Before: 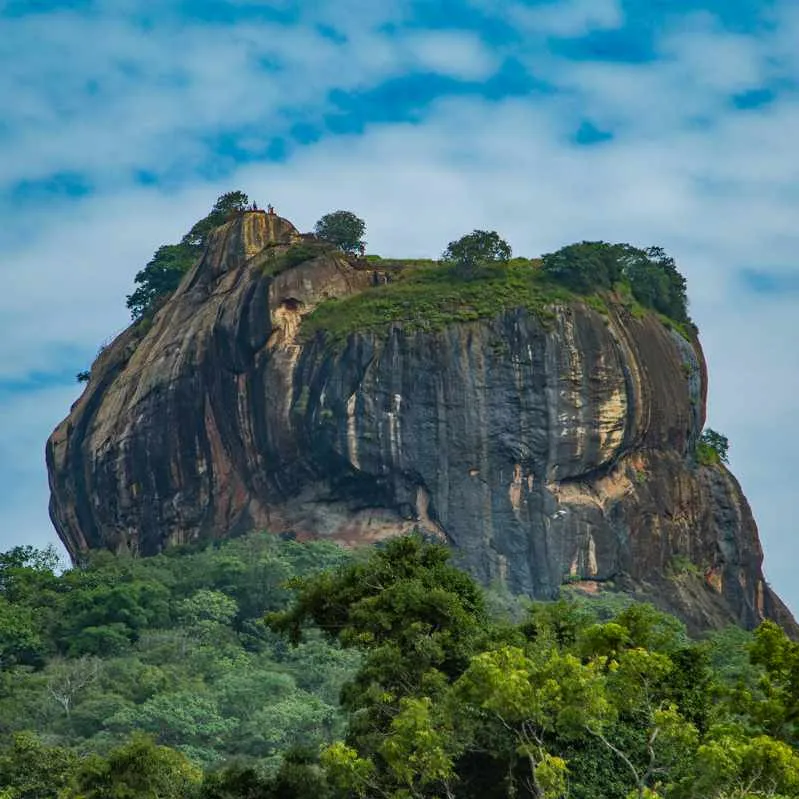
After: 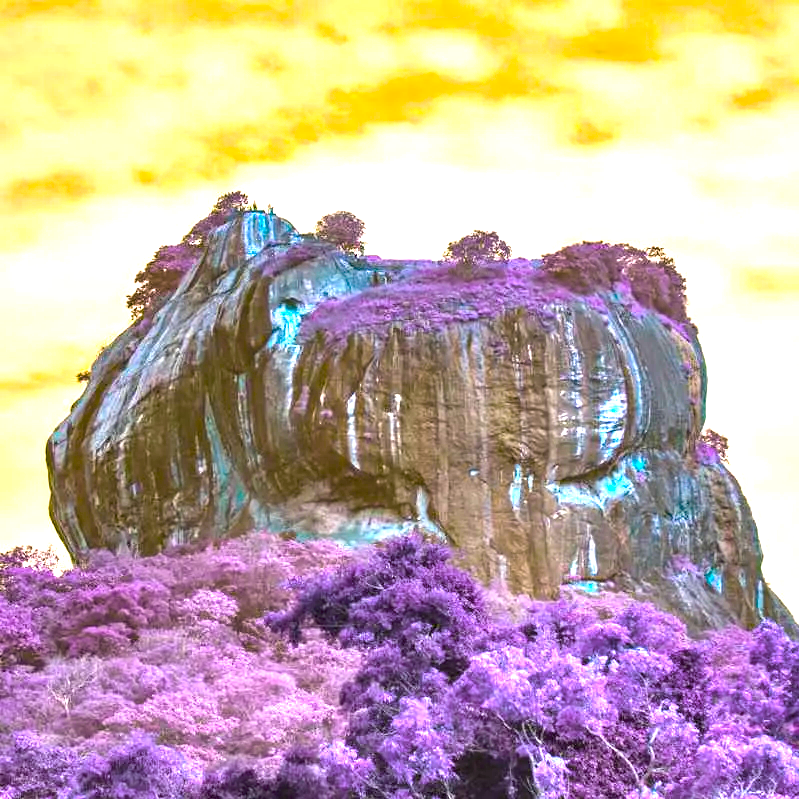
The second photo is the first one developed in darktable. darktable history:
color balance rgb: hue shift 180°, global vibrance 50%, contrast 0.32%
exposure: black level correction 0, exposure 1.9 EV, compensate highlight preservation false
